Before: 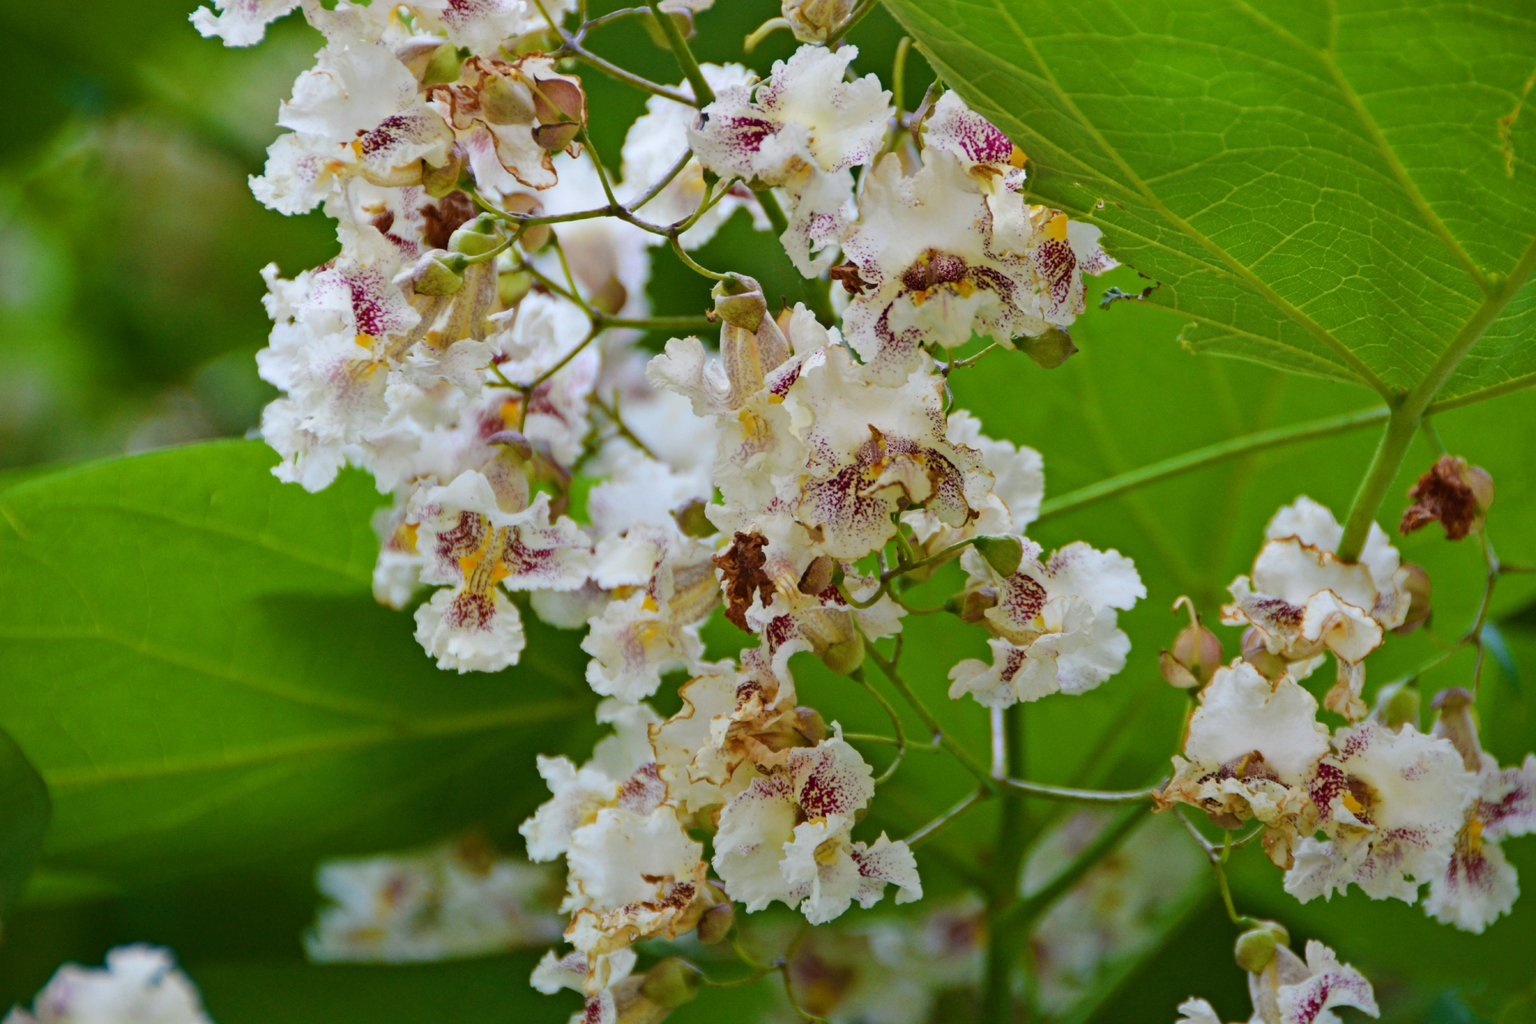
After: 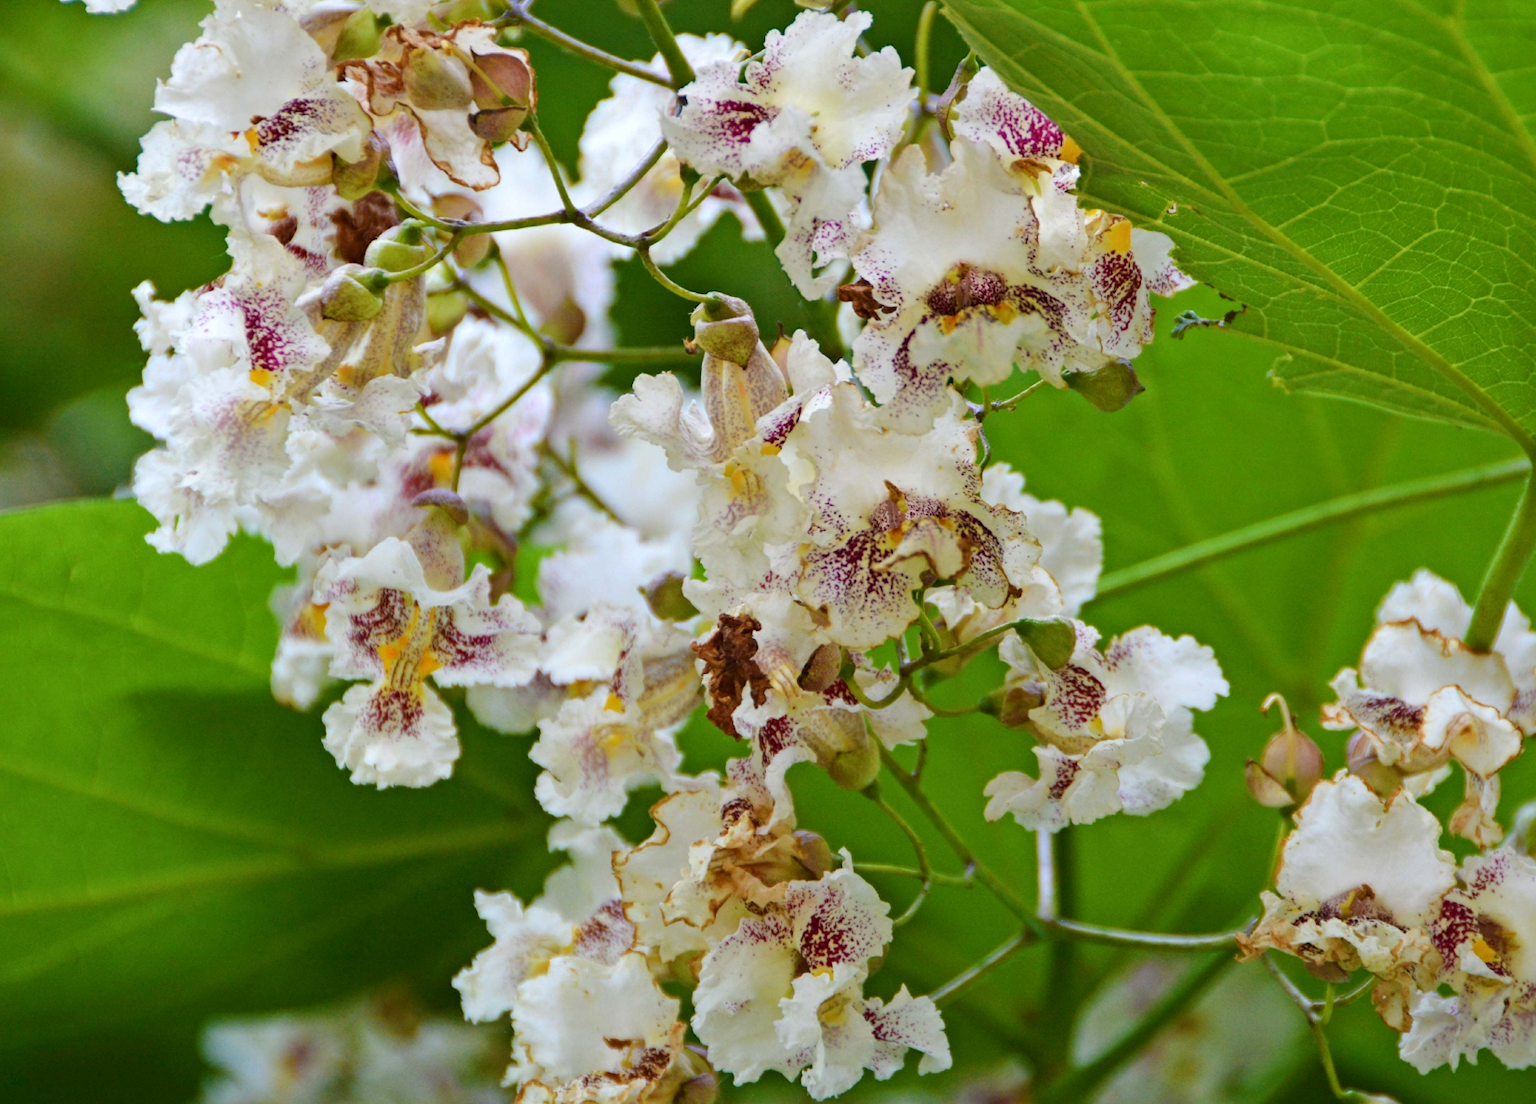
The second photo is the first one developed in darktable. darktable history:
crop: left 10.02%, top 3.588%, right 9.184%, bottom 9.295%
local contrast: highlights 103%, shadows 98%, detail 119%, midtone range 0.2
exposure: exposure 0.152 EV, compensate highlight preservation false
